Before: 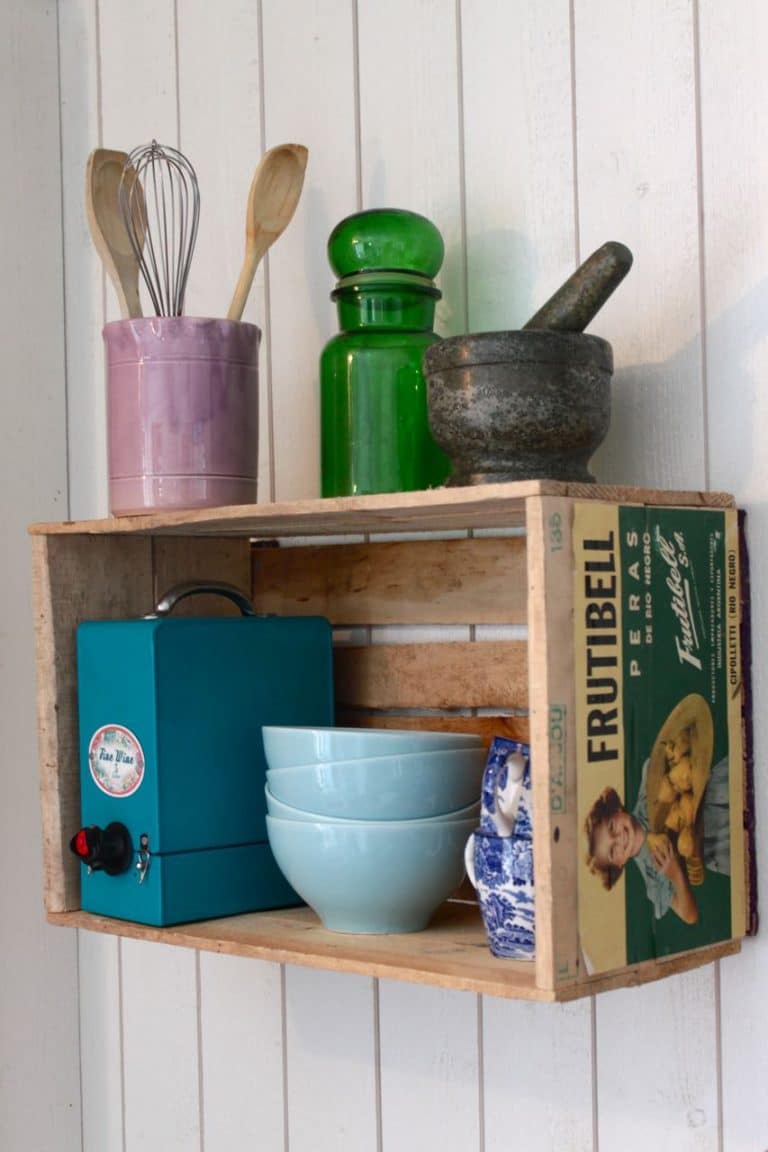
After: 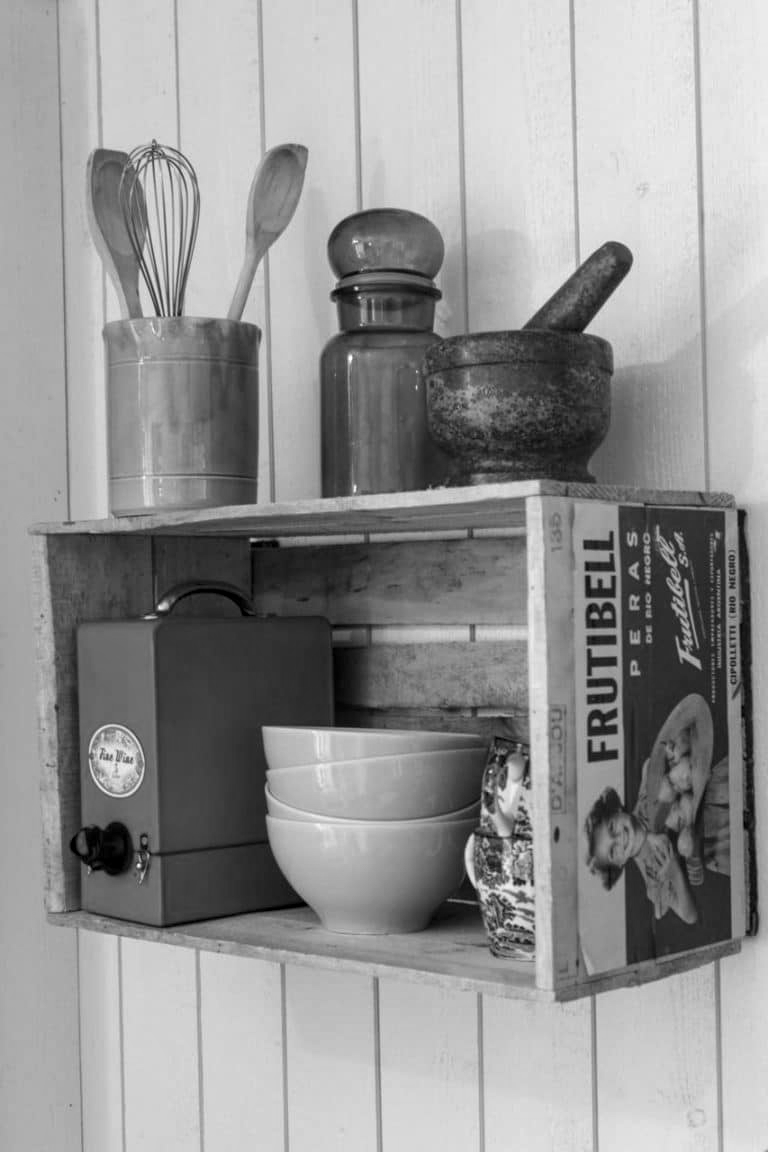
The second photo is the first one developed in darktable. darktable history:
local contrast: on, module defaults
monochrome: a -6.99, b 35.61, size 1.4
color balance: output saturation 98.5%
